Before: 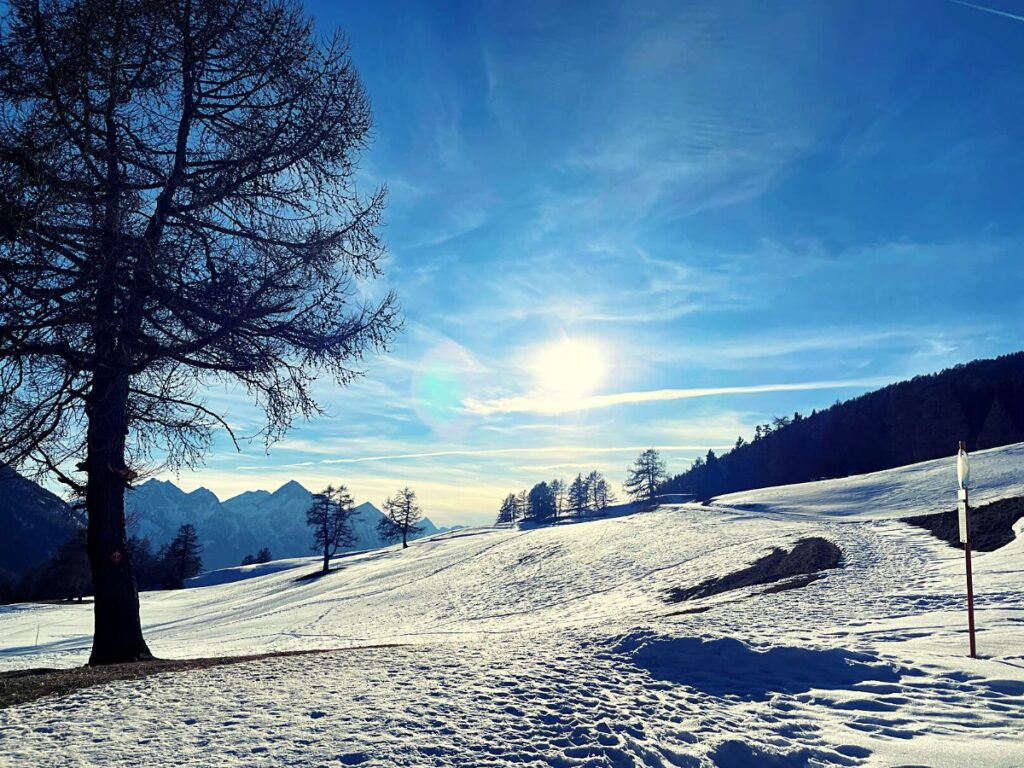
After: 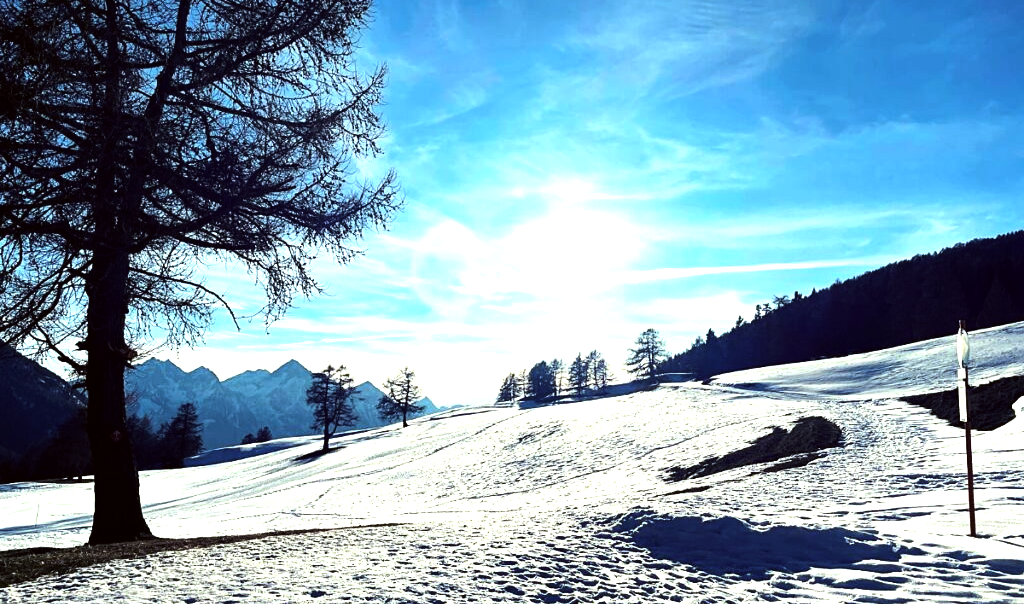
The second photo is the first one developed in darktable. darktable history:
tone equalizer: -8 EV -1.08 EV, -7 EV -1.01 EV, -6 EV -0.867 EV, -5 EV -0.578 EV, -3 EV 0.578 EV, -2 EV 0.867 EV, -1 EV 1.01 EV, +0 EV 1.08 EV, edges refinement/feathering 500, mask exposure compensation -1.57 EV, preserve details no
color correction: highlights a* -2.73, highlights b* -2.09, shadows a* 2.41, shadows b* 2.73
crop and rotate: top 15.774%, bottom 5.506%
